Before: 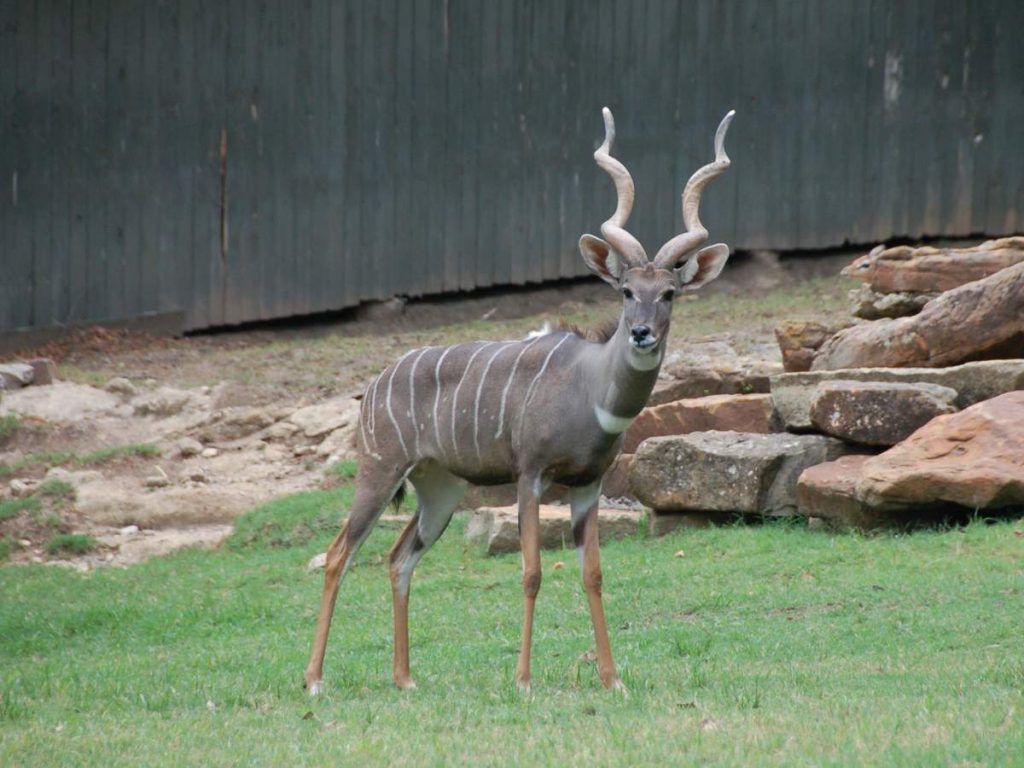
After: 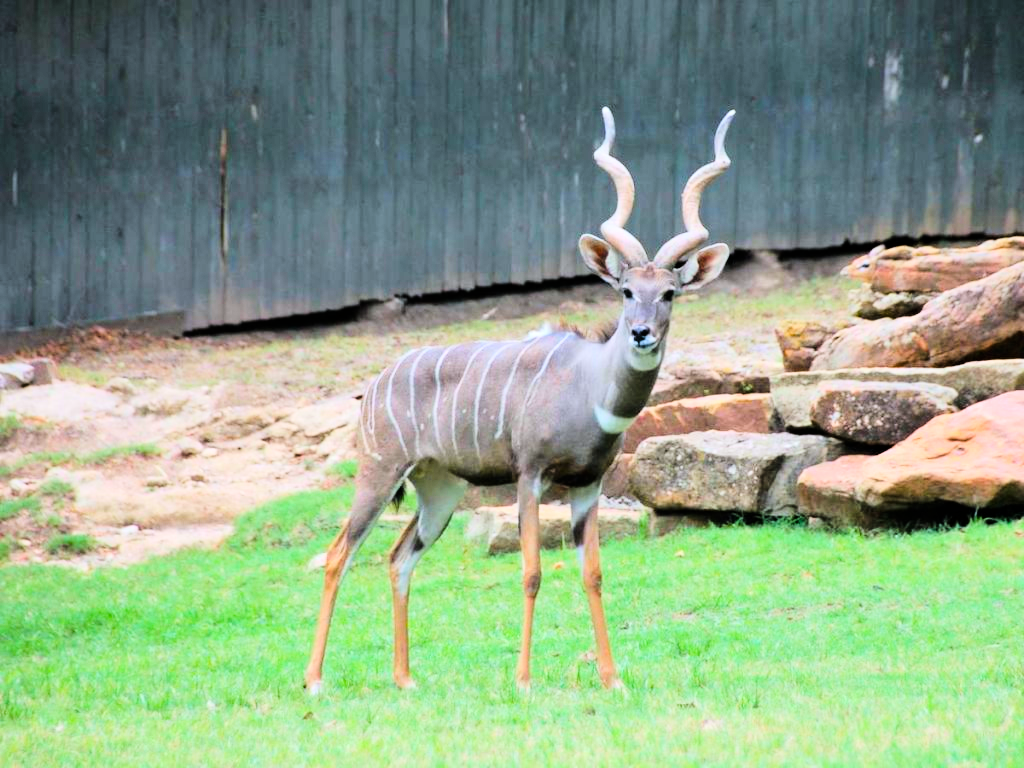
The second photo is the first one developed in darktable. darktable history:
color balance rgb: perceptual saturation grading › global saturation 30%, global vibrance 20%
white balance: red 0.983, blue 1.036
tone curve: curves: ch0 [(0, 0) (0.004, 0) (0.133, 0.071) (0.325, 0.456) (0.832, 0.957) (1, 1)], color space Lab, linked channels, preserve colors none
